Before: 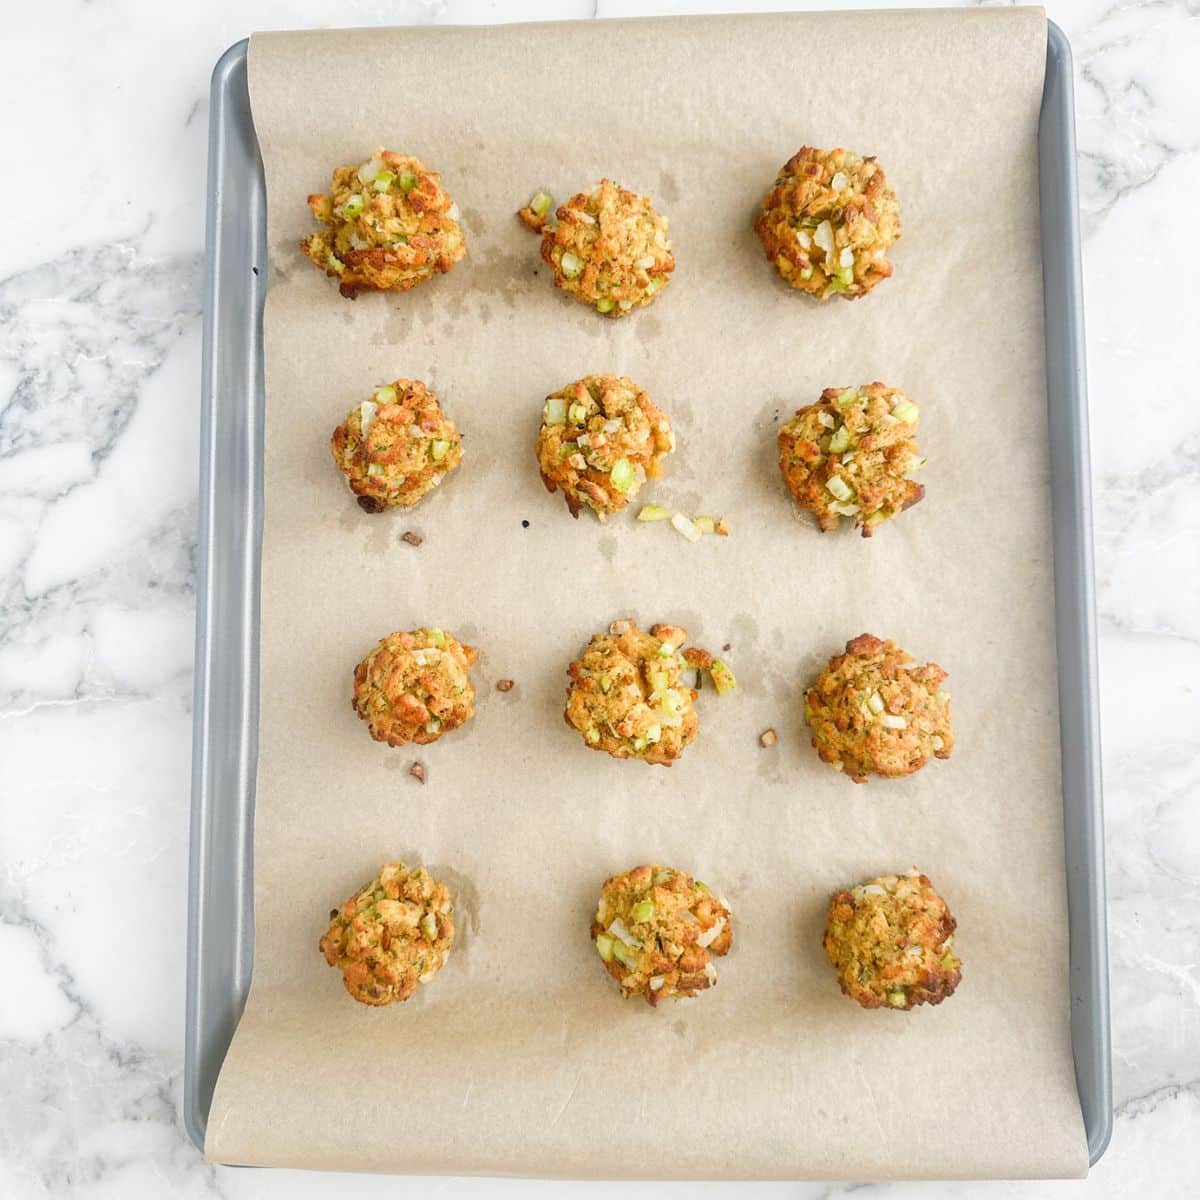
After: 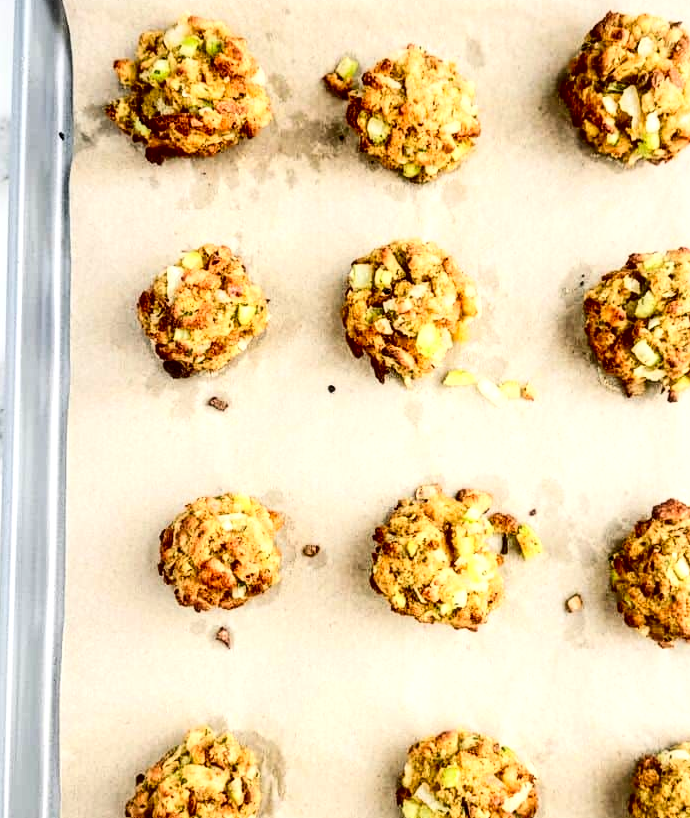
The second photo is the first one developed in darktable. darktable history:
local contrast: highlights 65%, shadows 53%, detail 169%, midtone range 0.517
contrast brightness saturation: contrast 0.404, brightness 0.1, saturation 0.213
crop: left 16.23%, top 11.258%, right 26.211%, bottom 20.526%
